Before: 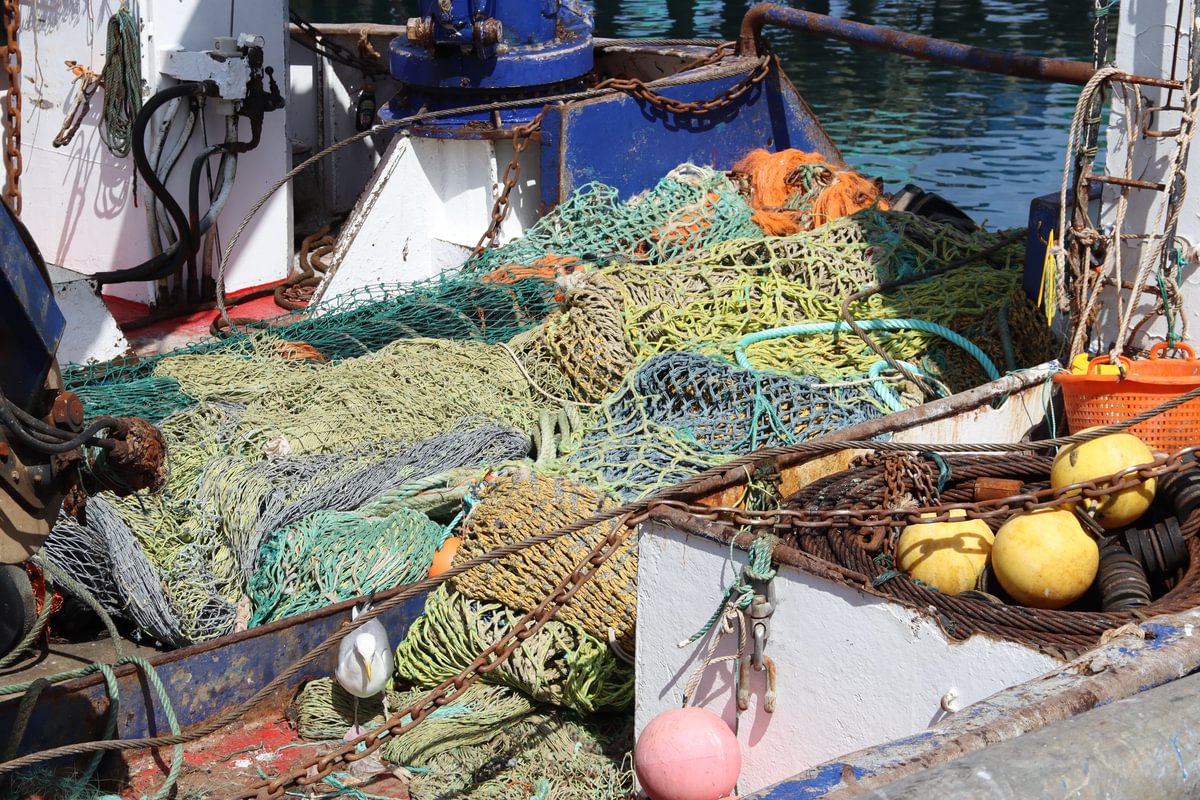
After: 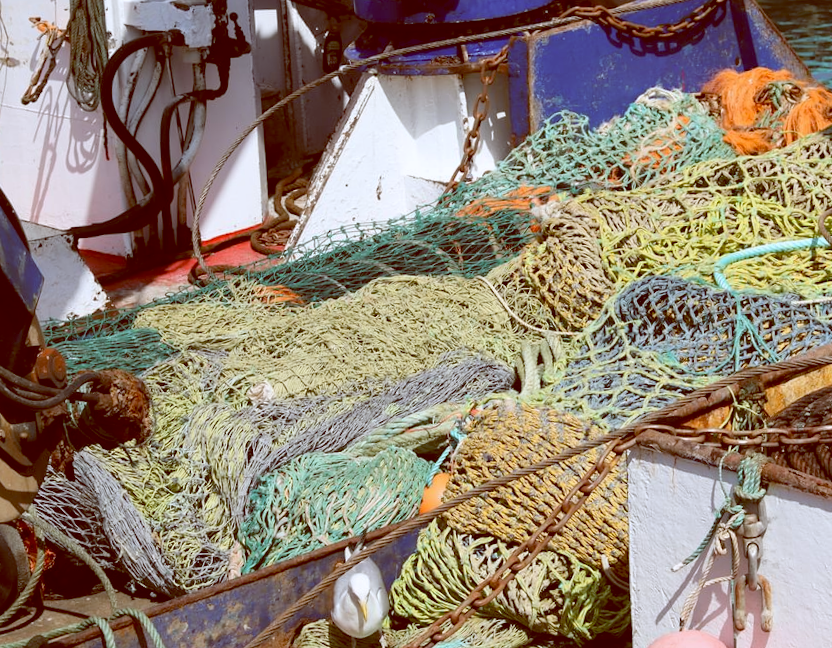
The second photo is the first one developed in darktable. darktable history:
rotate and perspective: rotation -3°, crop left 0.031, crop right 0.968, crop top 0.07, crop bottom 0.93
crop: top 5.803%, right 27.864%, bottom 5.804%
color balance: lift [1, 1.011, 0.999, 0.989], gamma [1.109, 1.045, 1.039, 0.955], gain [0.917, 0.936, 0.952, 1.064], contrast 2.32%, contrast fulcrum 19%, output saturation 101%
